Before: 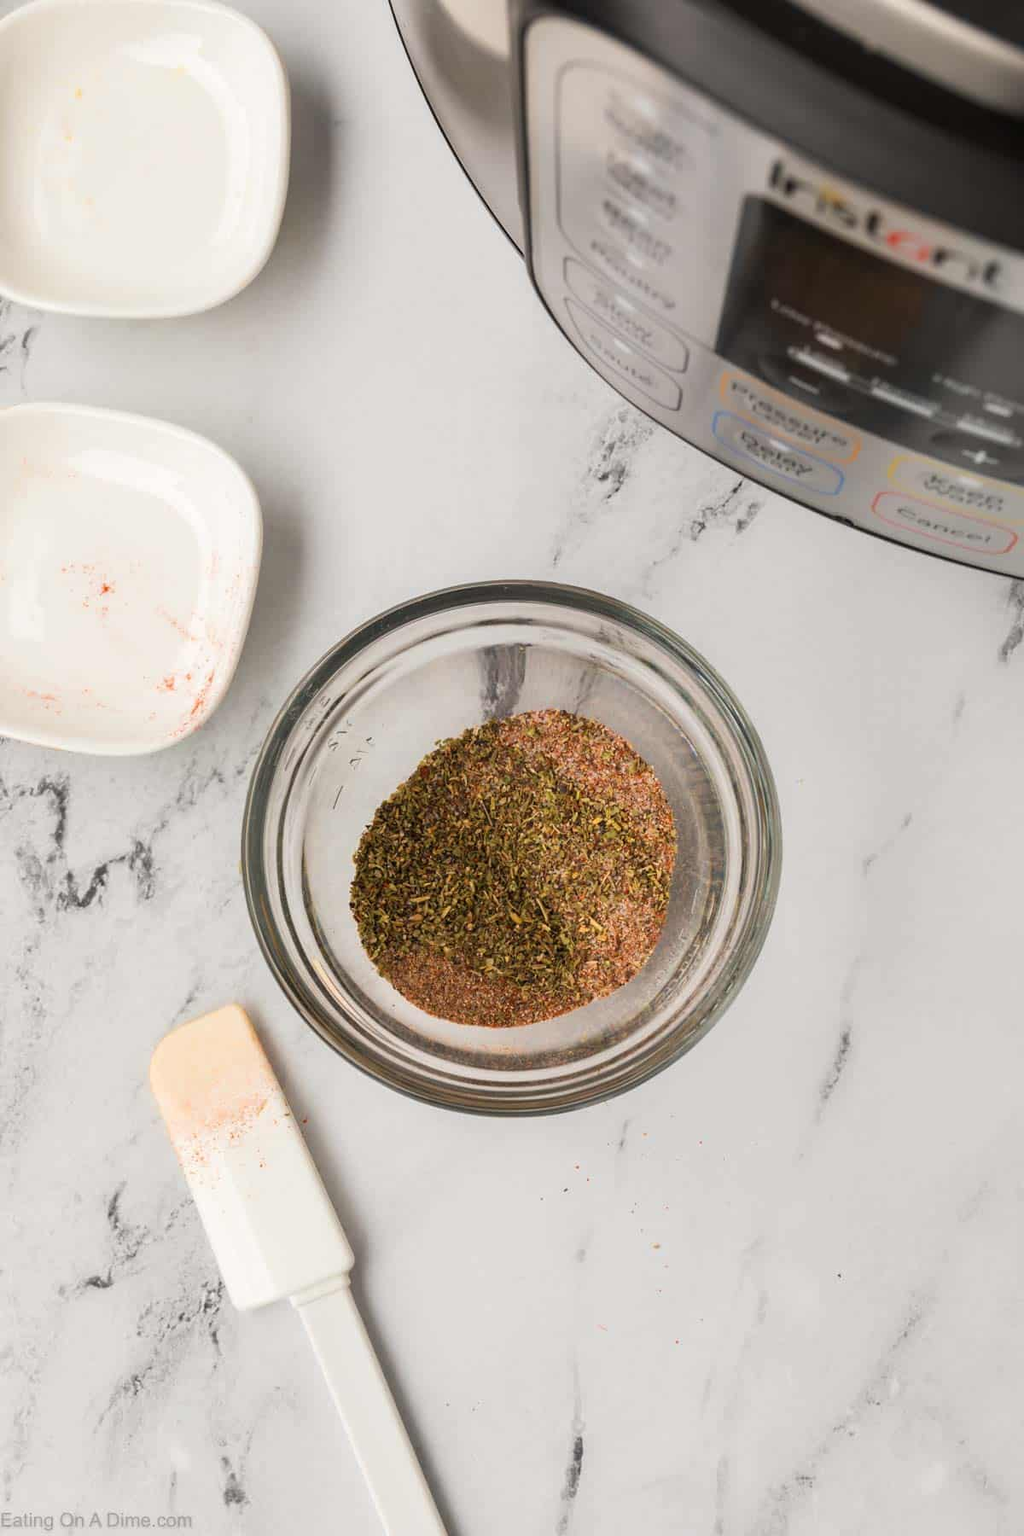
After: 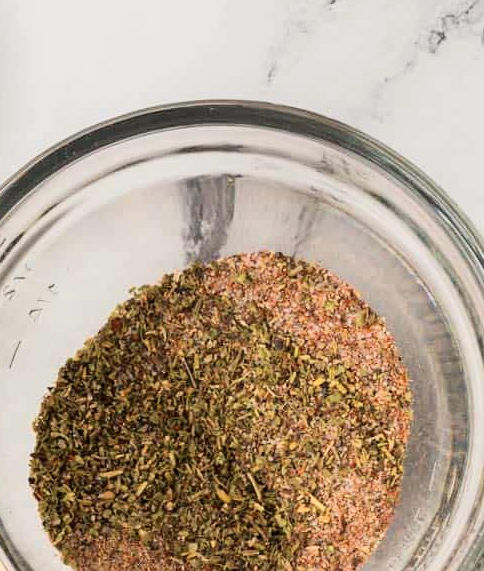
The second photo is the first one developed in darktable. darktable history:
tone curve: curves: ch0 [(0, 0) (0.004, 0.001) (0.133, 0.112) (0.325, 0.362) (0.832, 0.893) (1, 1)], color space Lab, independent channels, preserve colors none
crop: left 31.768%, top 32.257%, right 27.83%, bottom 36.003%
